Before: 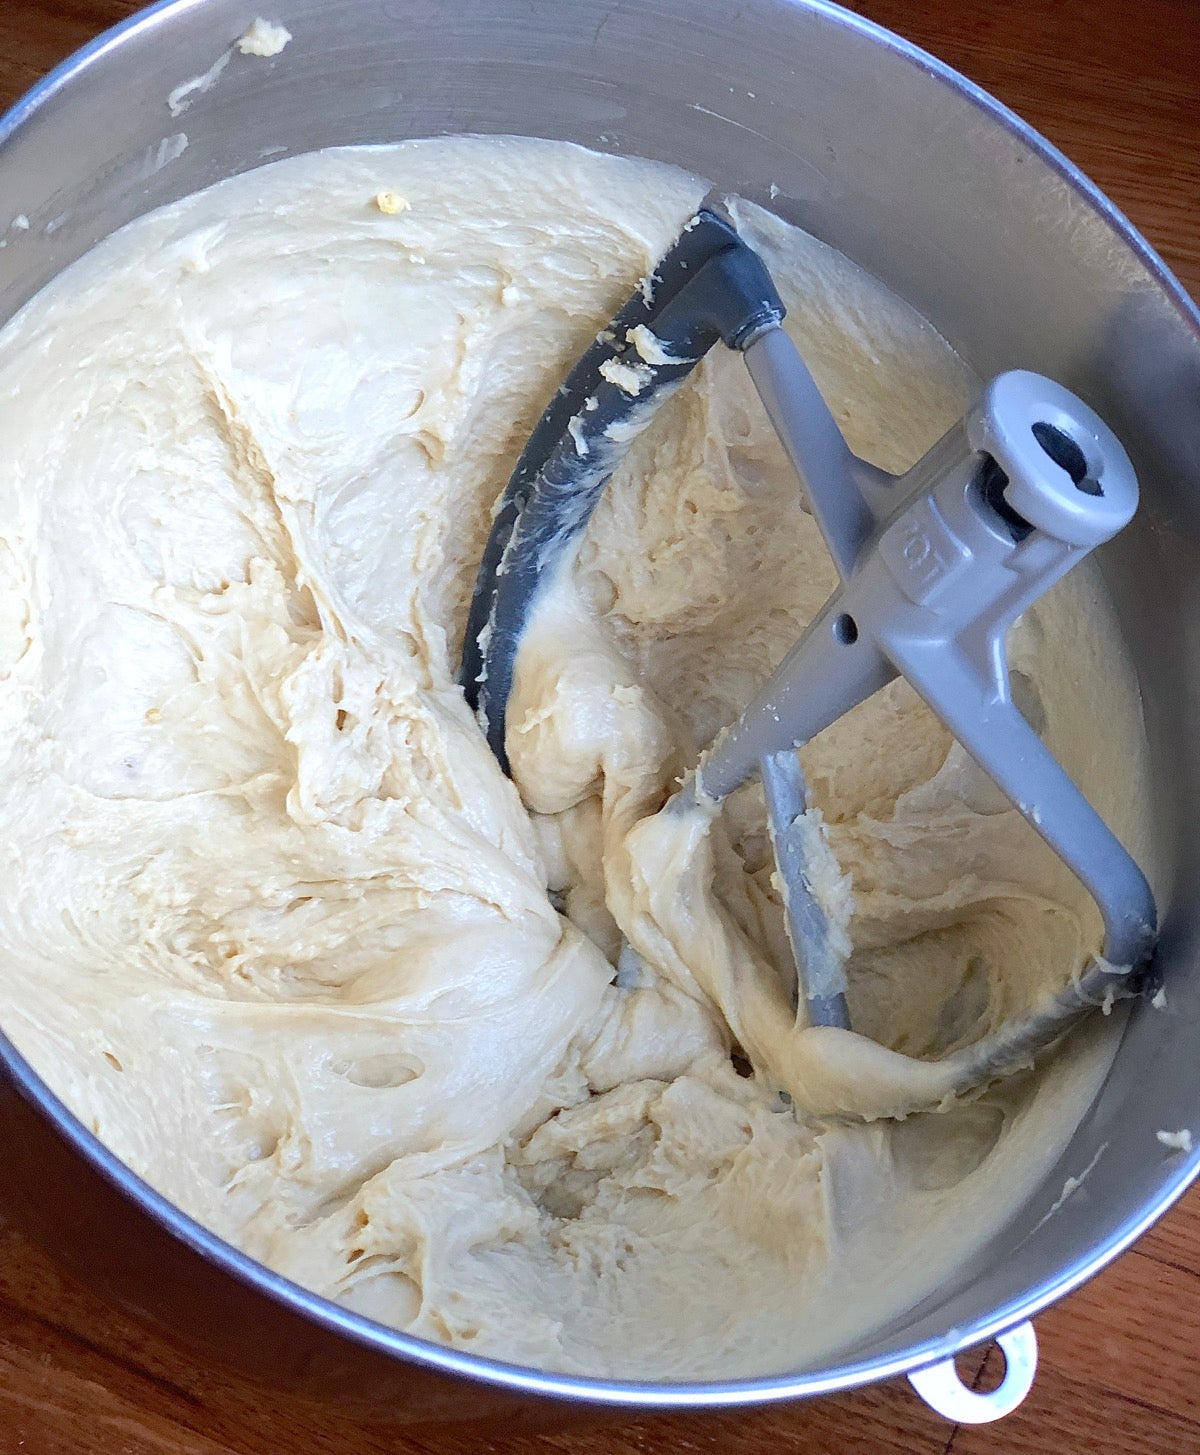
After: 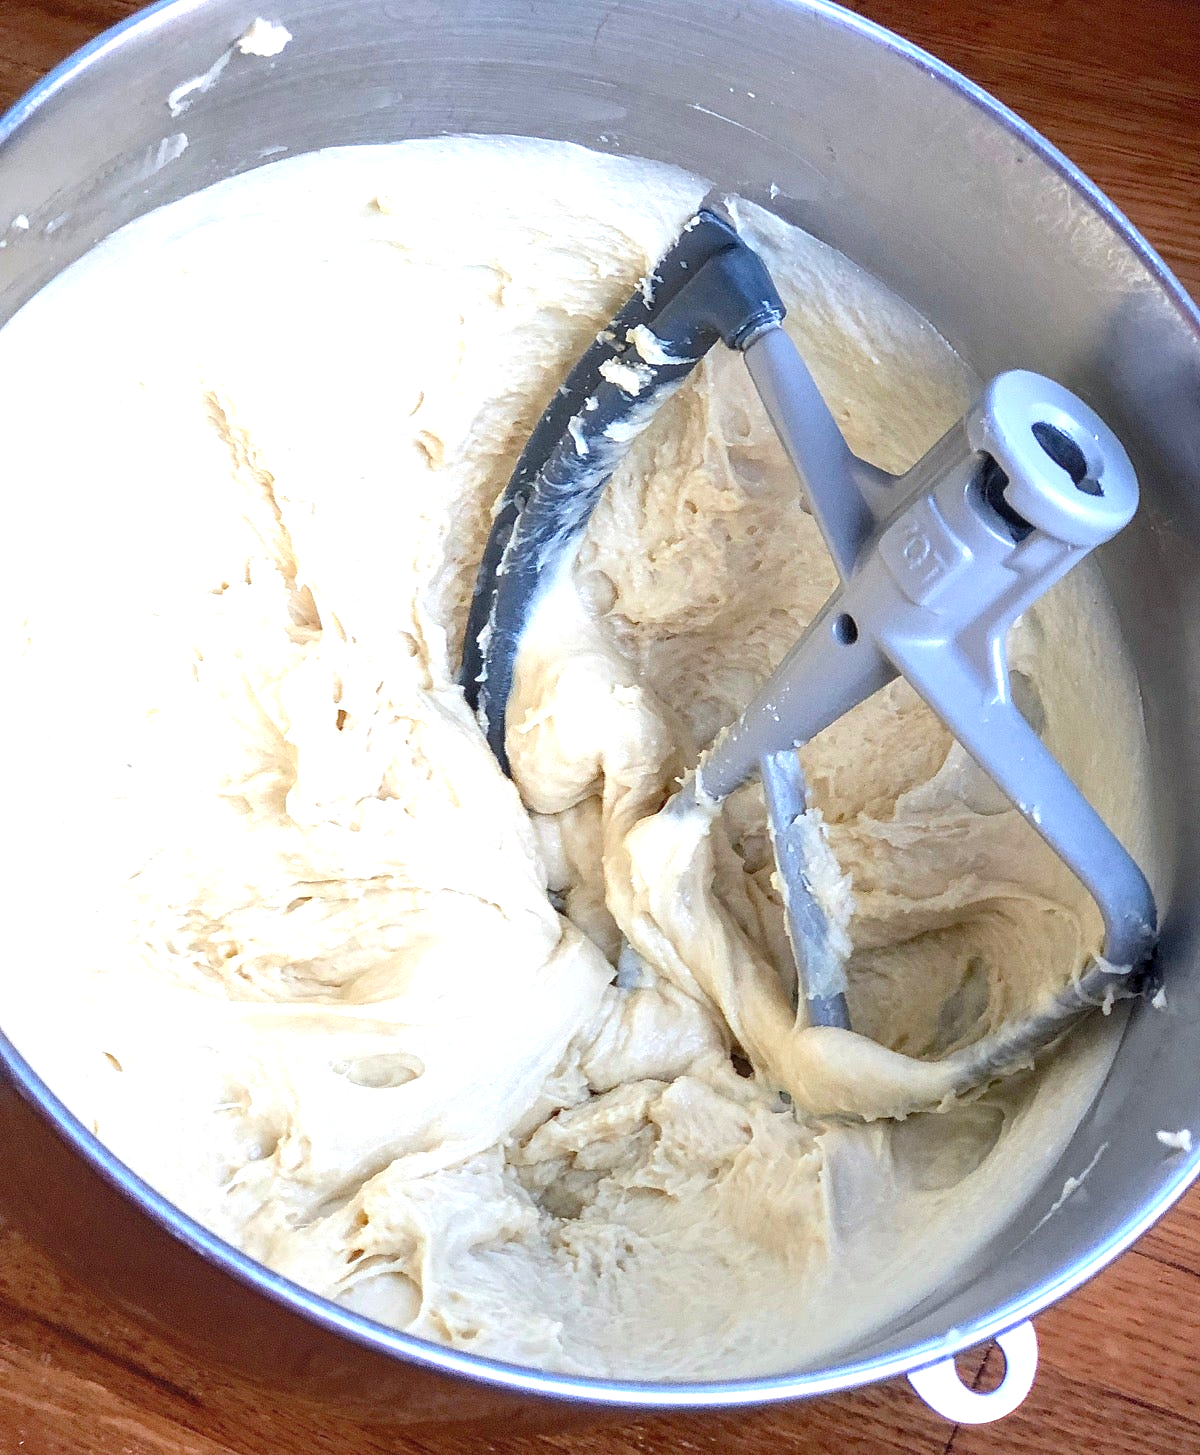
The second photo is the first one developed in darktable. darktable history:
local contrast: on, module defaults
exposure: exposure 0.753 EV, compensate highlight preservation false
